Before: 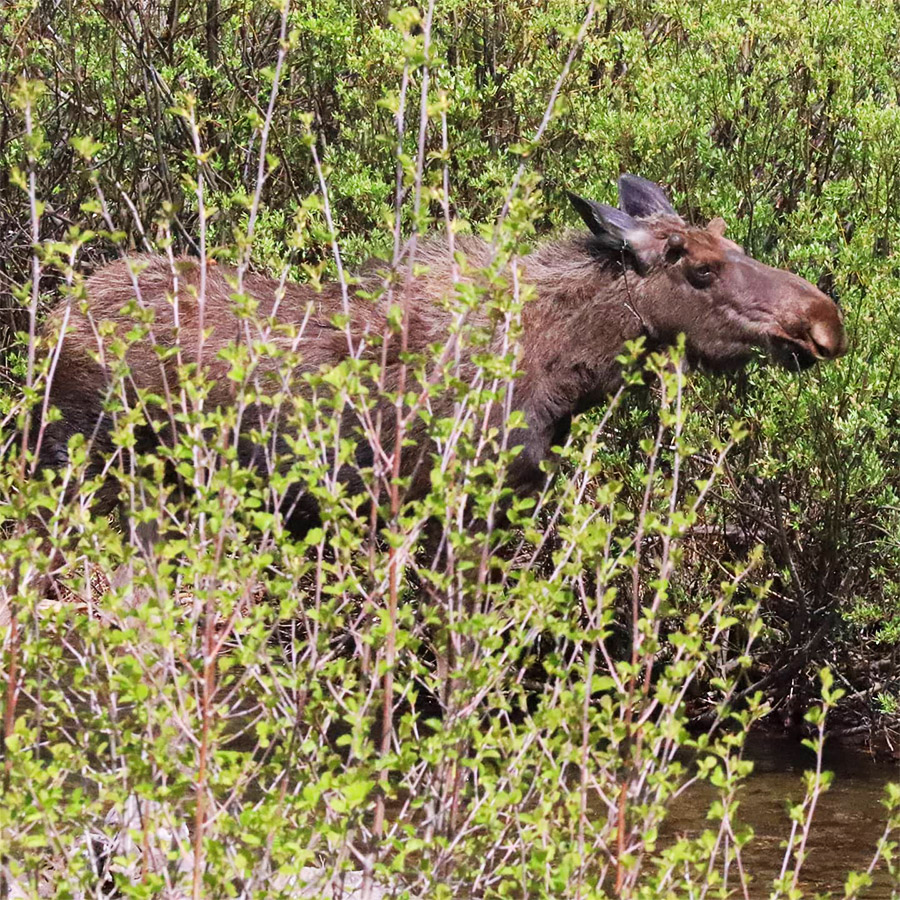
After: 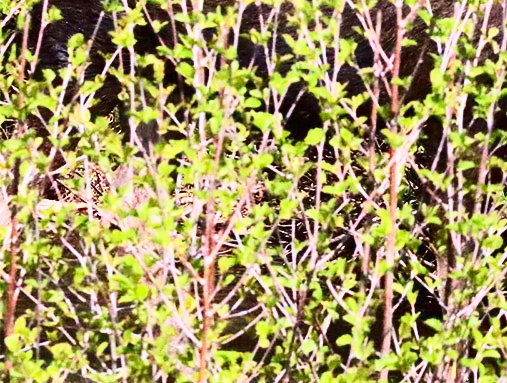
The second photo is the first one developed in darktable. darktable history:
crop: top 44.483%, right 43.593%, bottom 12.892%
contrast brightness saturation: contrast 0.4, brightness 0.05, saturation 0.25
